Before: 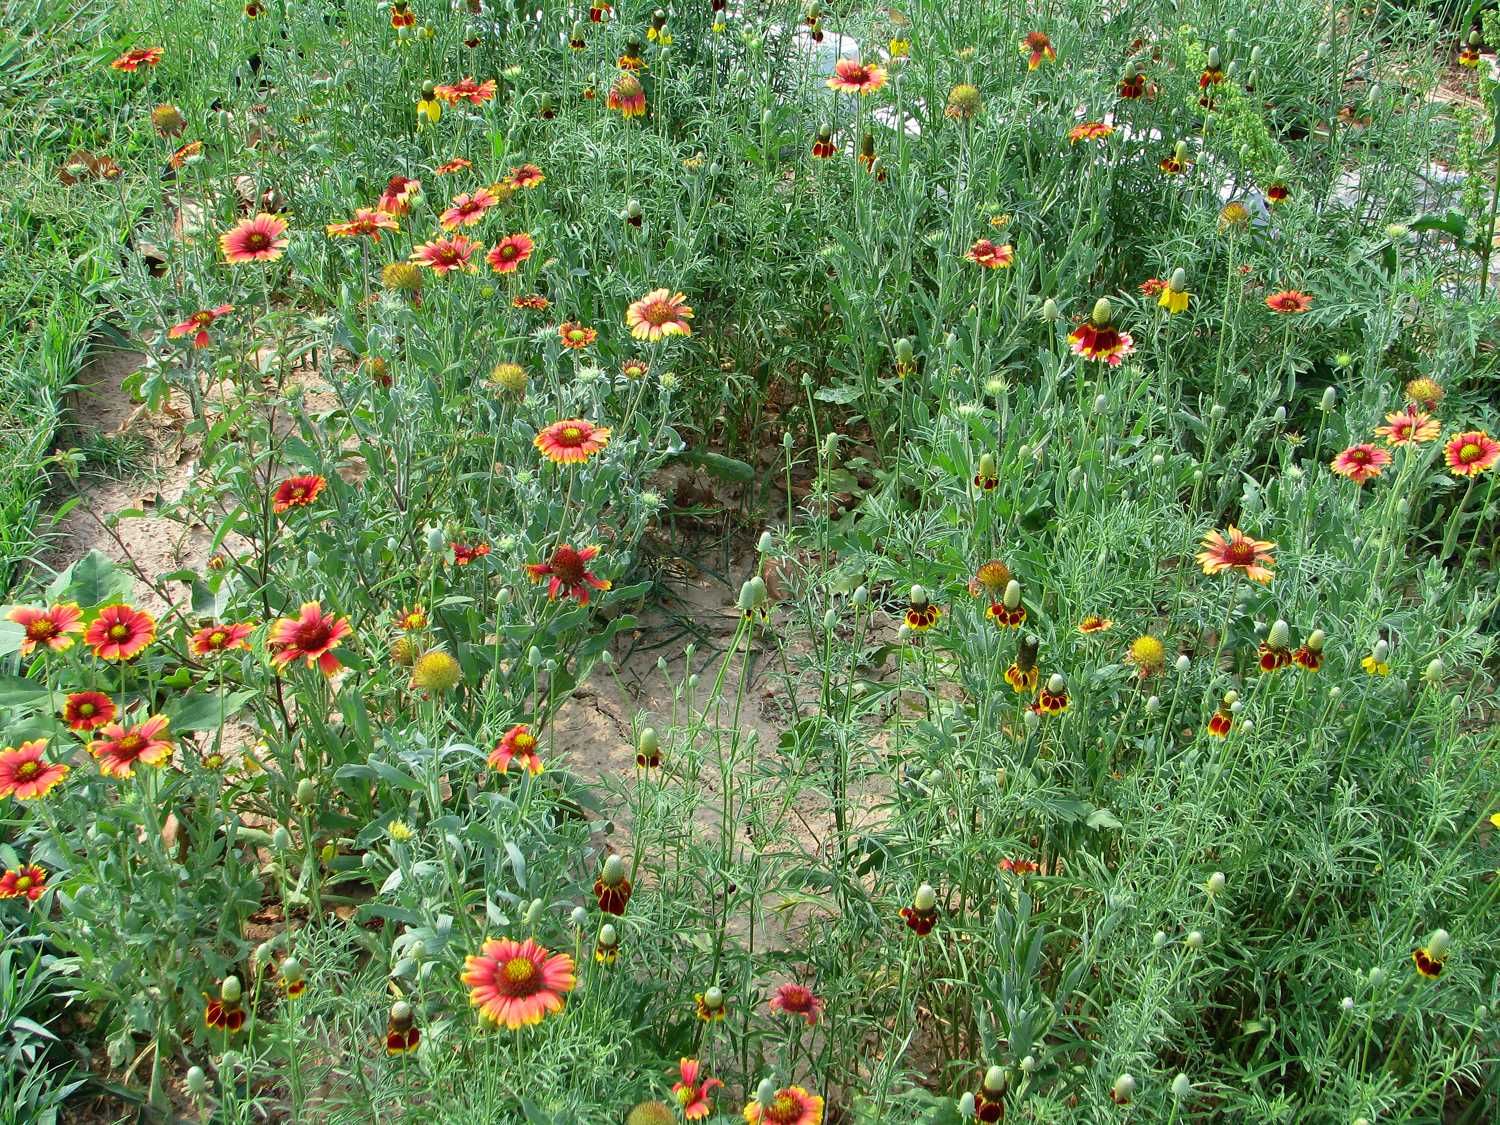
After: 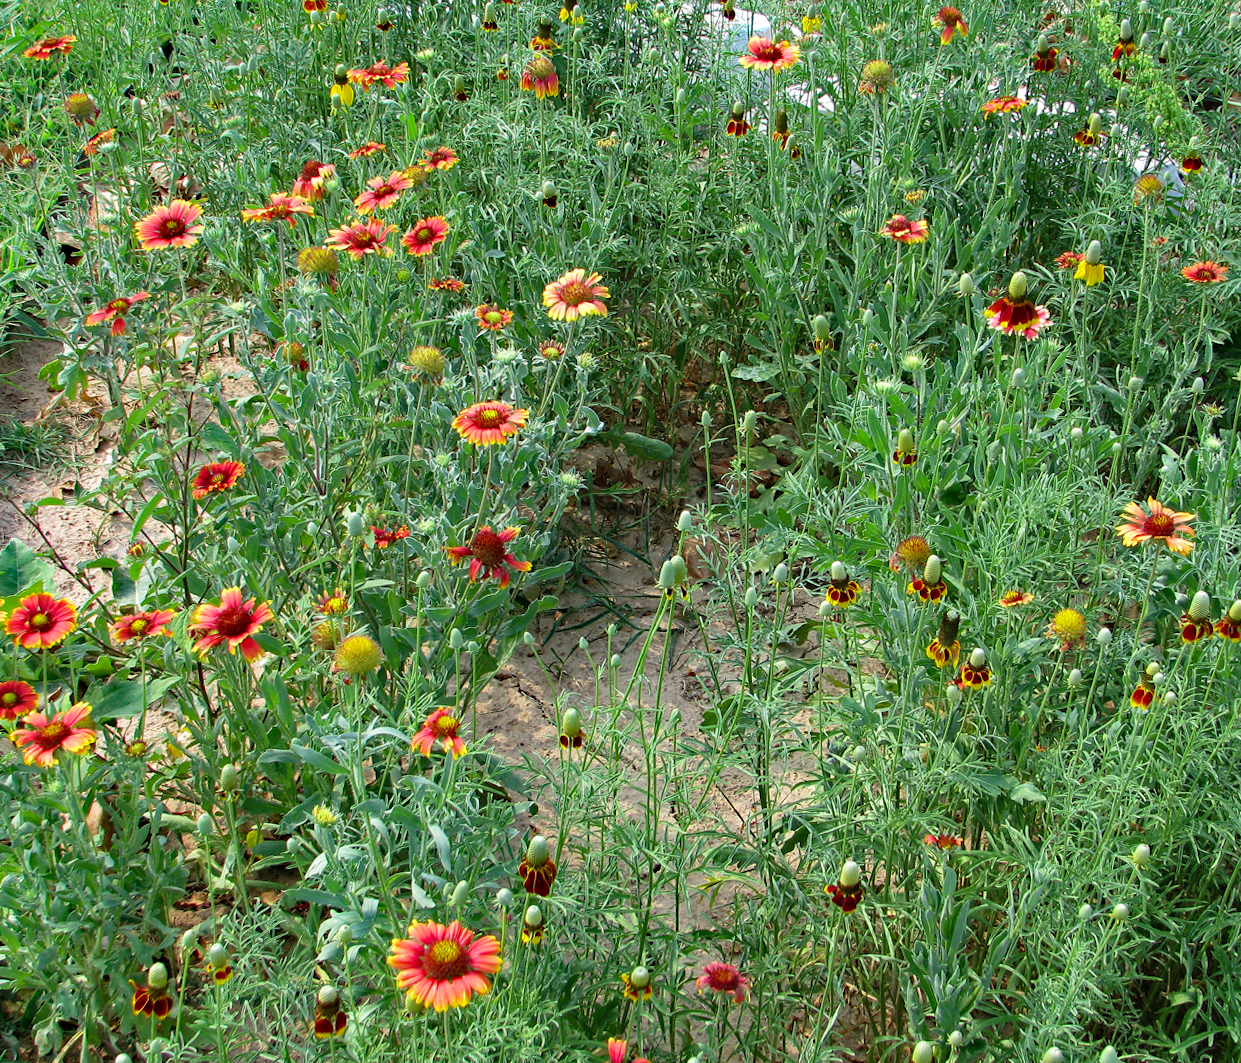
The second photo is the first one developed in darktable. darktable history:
crop and rotate: angle 0.871°, left 4.467%, top 0.901%, right 11.103%, bottom 2.664%
haze removal: strength 0.518, distance 0.92, compatibility mode true, adaptive false
